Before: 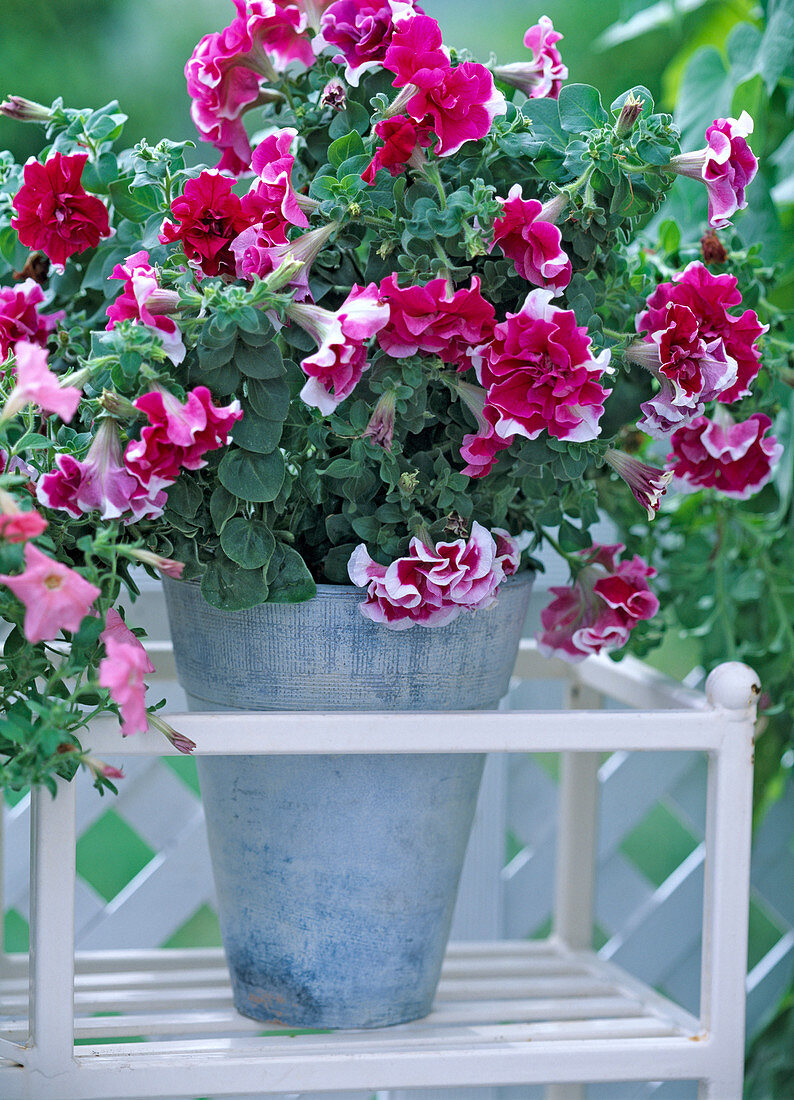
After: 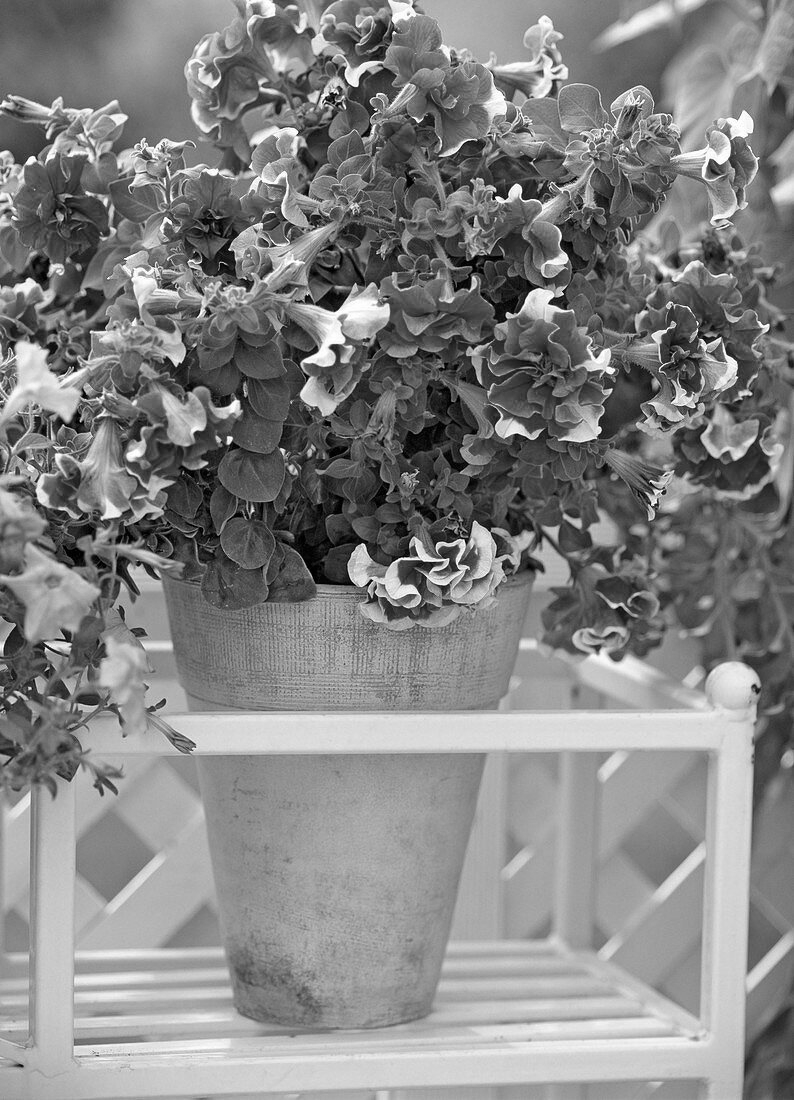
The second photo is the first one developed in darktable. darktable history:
color calibration: output gray [0.31, 0.36, 0.33, 0], x 0.372, y 0.386, temperature 4284.12 K
